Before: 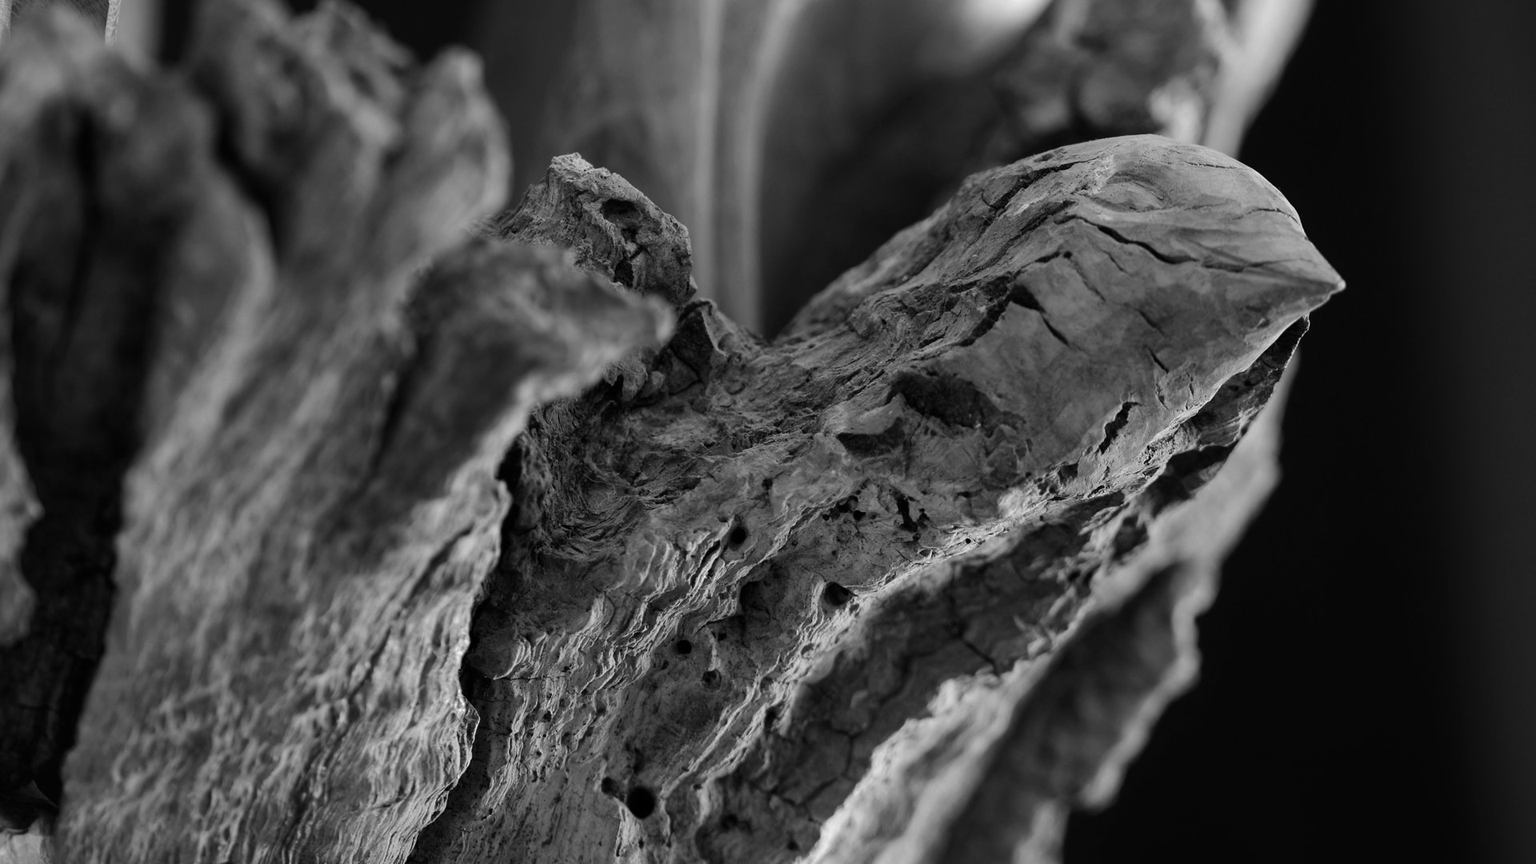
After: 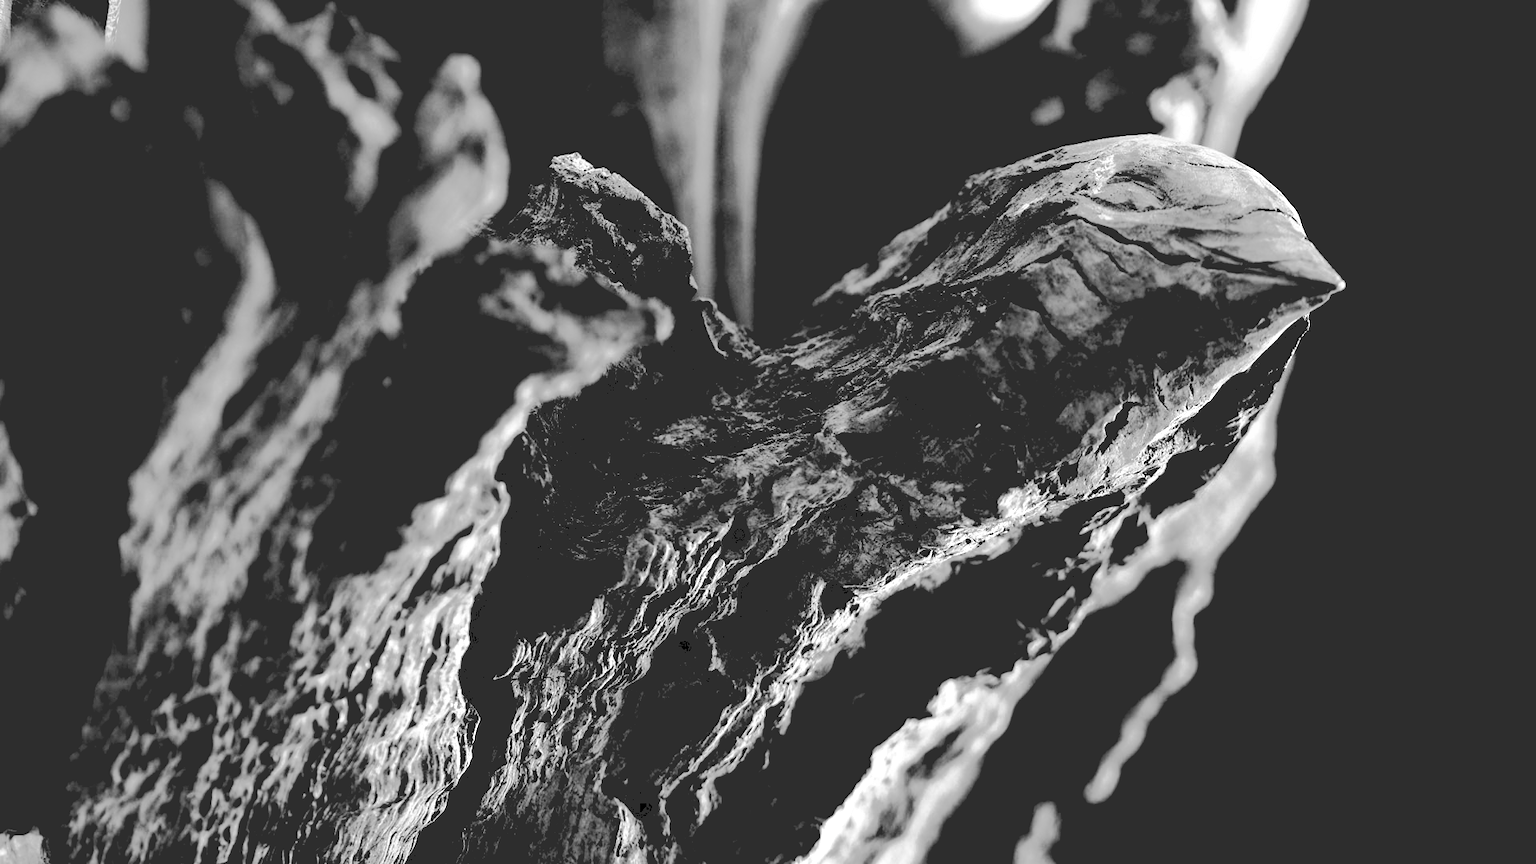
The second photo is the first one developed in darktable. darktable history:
base curve: curves: ch0 [(0.065, 0.026) (0.236, 0.358) (0.53, 0.546) (0.777, 0.841) (0.924, 0.992)], preserve colors average RGB
tone equalizer: -8 EV -1.08 EV, -7 EV -1.01 EV, -6 EV -0.867 EV, -5 EV -0.578 EV, -3 EV 0.578 EV, -2 EV 0.867 EV, -1 EV 1.01 EV, +0 EV 1.08 EV, edges refinement/feathering 500, mask exposure compensation -1.57 EV, preserve details no
color balance: output saturation 98.5%
